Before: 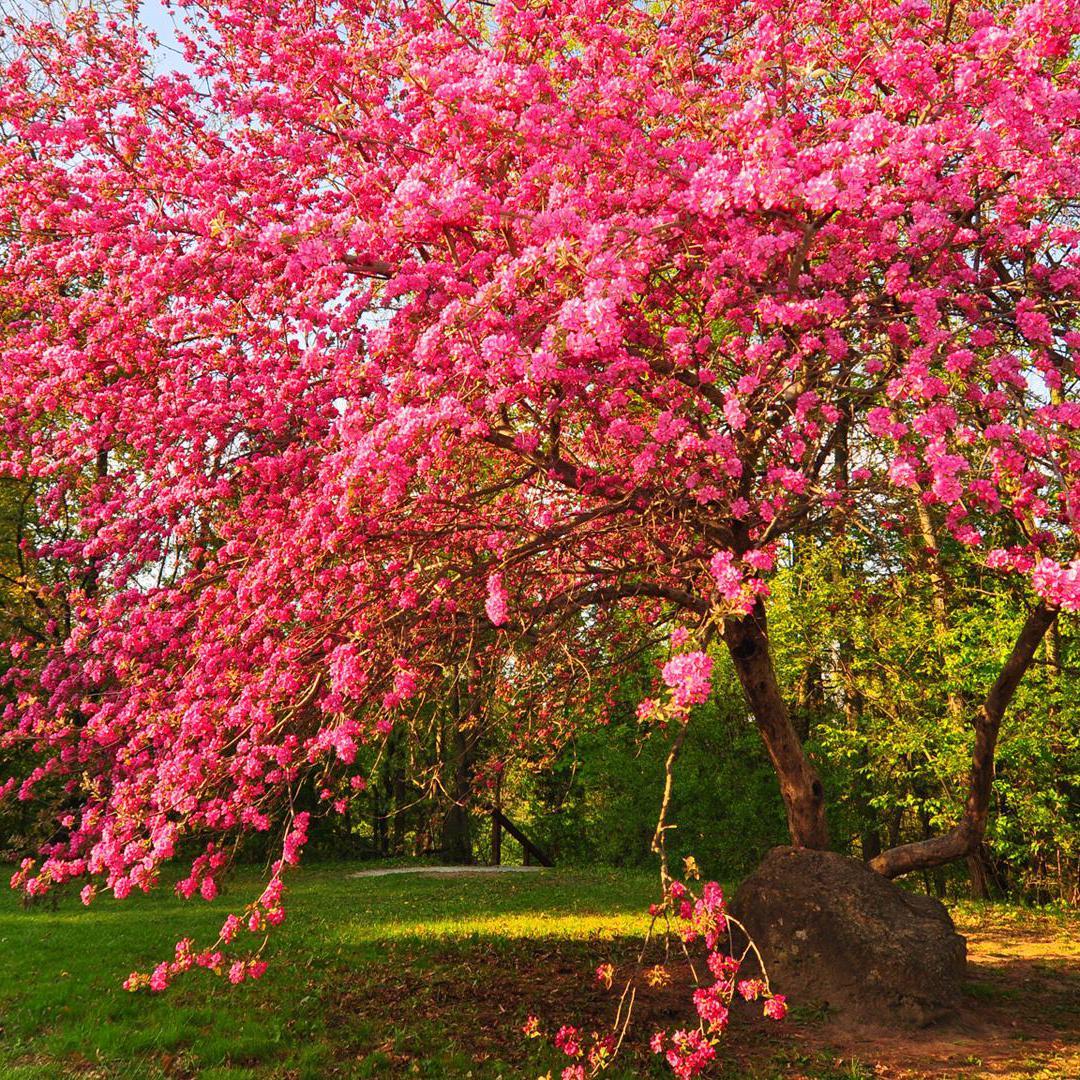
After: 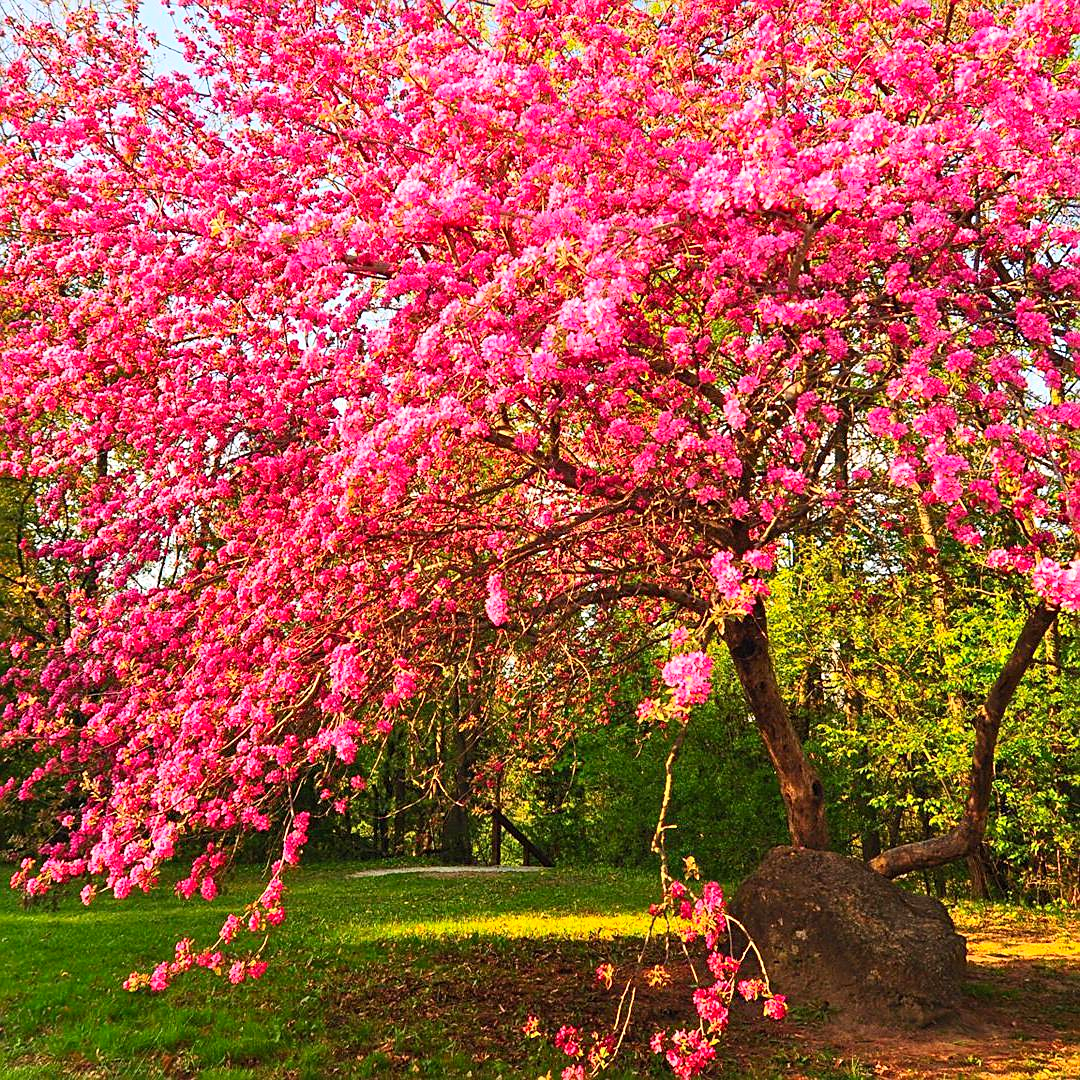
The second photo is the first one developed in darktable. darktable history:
sharpen: on, module defaults
contrast brightness saturation: contrast 0.204, brightness 0.16, saturation 0.222
